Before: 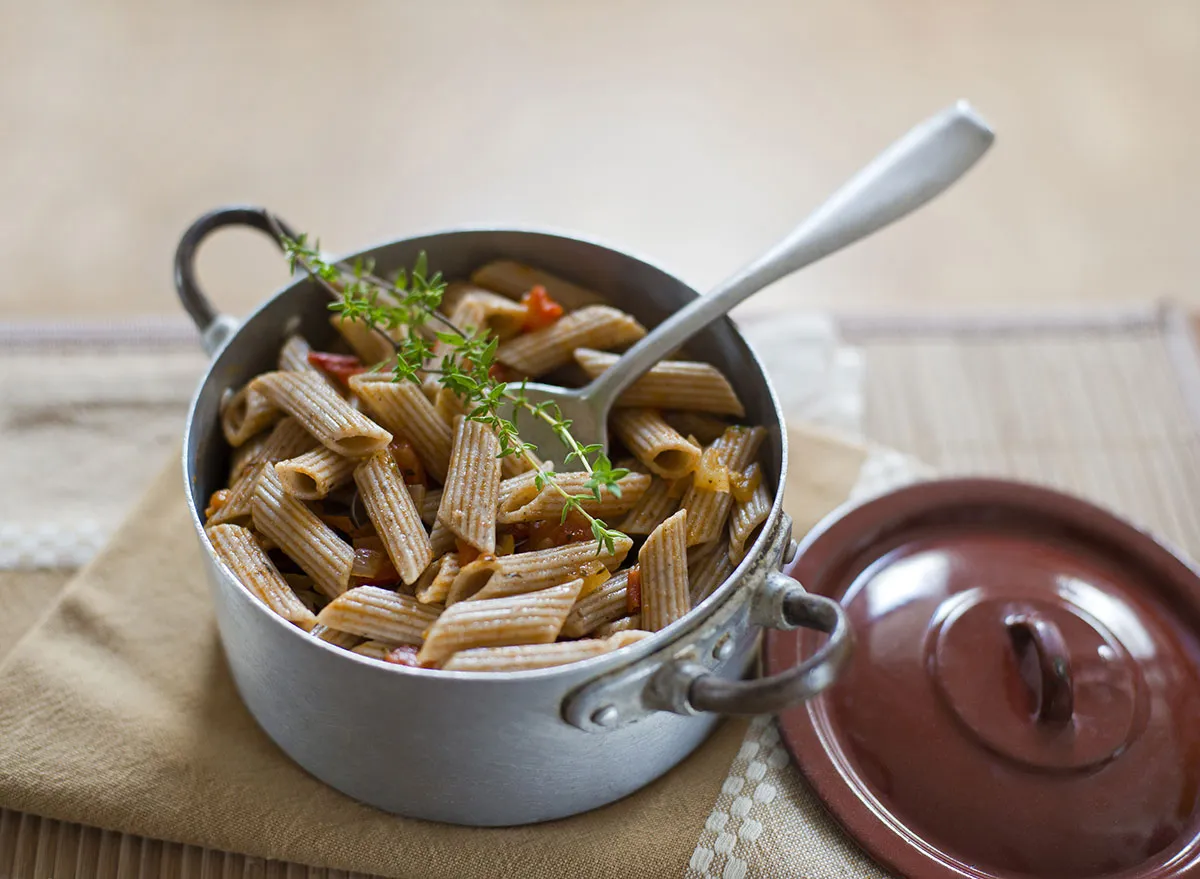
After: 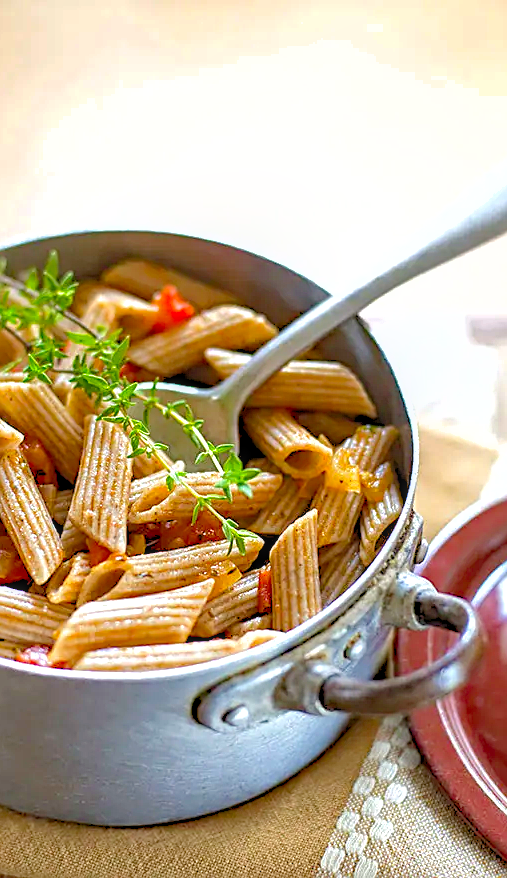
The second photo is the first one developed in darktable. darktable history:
crop: left 30.806%, right 26.88%
exposure: exposure -0.024 EV, compensate highlight preservation false
shadows and highlights: on, module defaults
haze removal: strength 0.288, distance 0.243, compatibility mode true, adaptive false
local contrast: on, module defaults
levels: levels [0.036, 0.364, 0.827]
sharpen: on, module defaults
contrast brightness saturation: contrast 0.077, saturation 0.195
